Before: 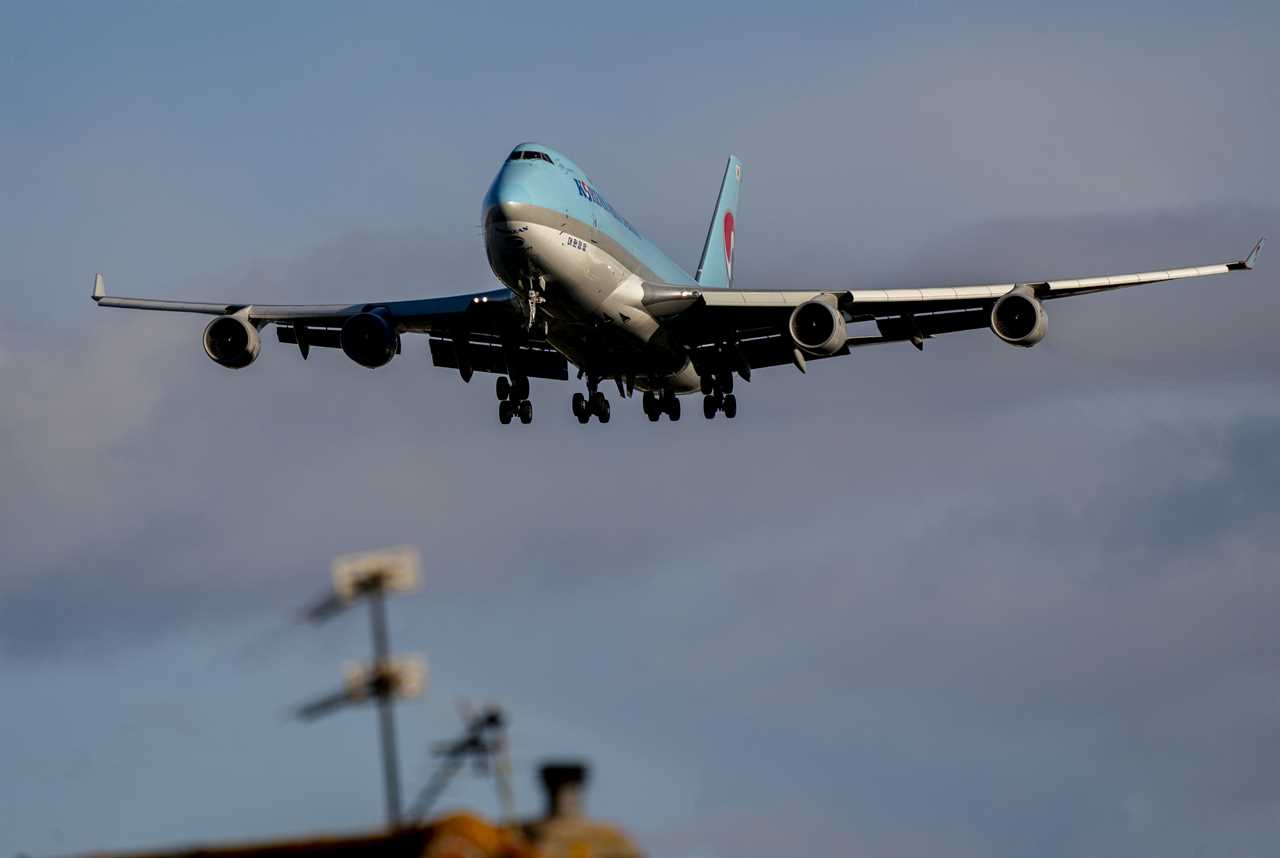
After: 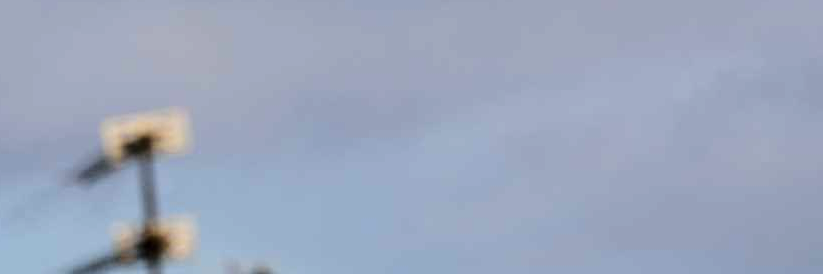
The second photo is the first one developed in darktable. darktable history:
crop: left 18.048%, top 51.116%, right 17.603%, bottom 16.92%
base curve: curves: ch0 [(0, 0) (0.028, 0.03) (0.121, 0.232) (0.46, 0.748) (0.859, 0.968) (1, 1)]
